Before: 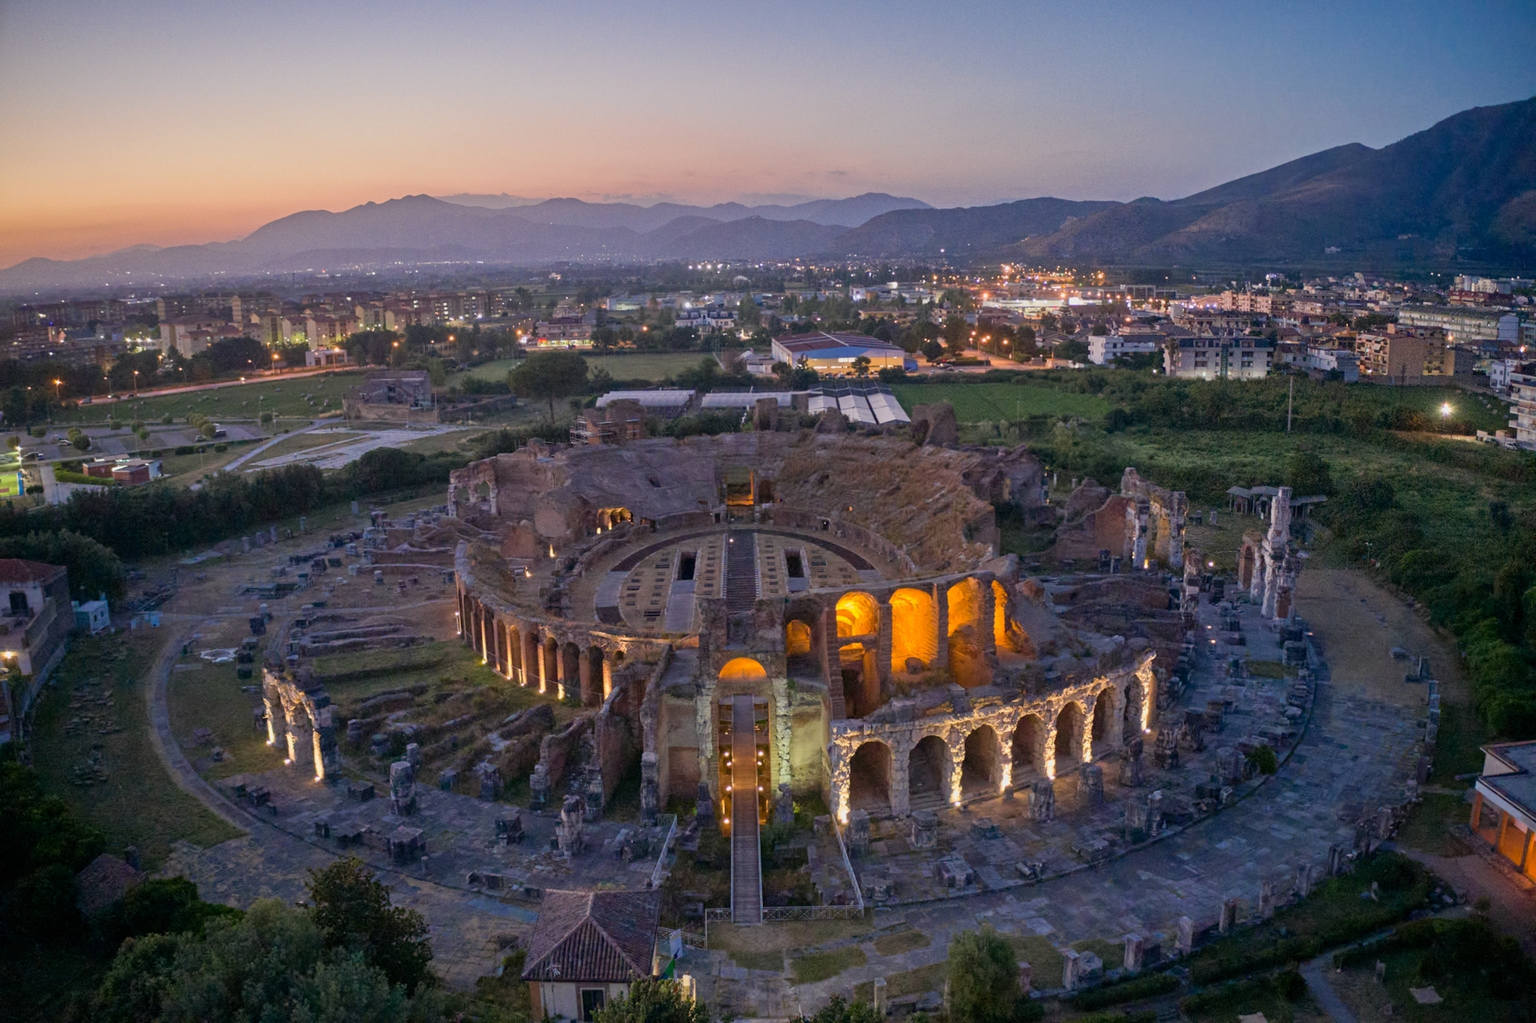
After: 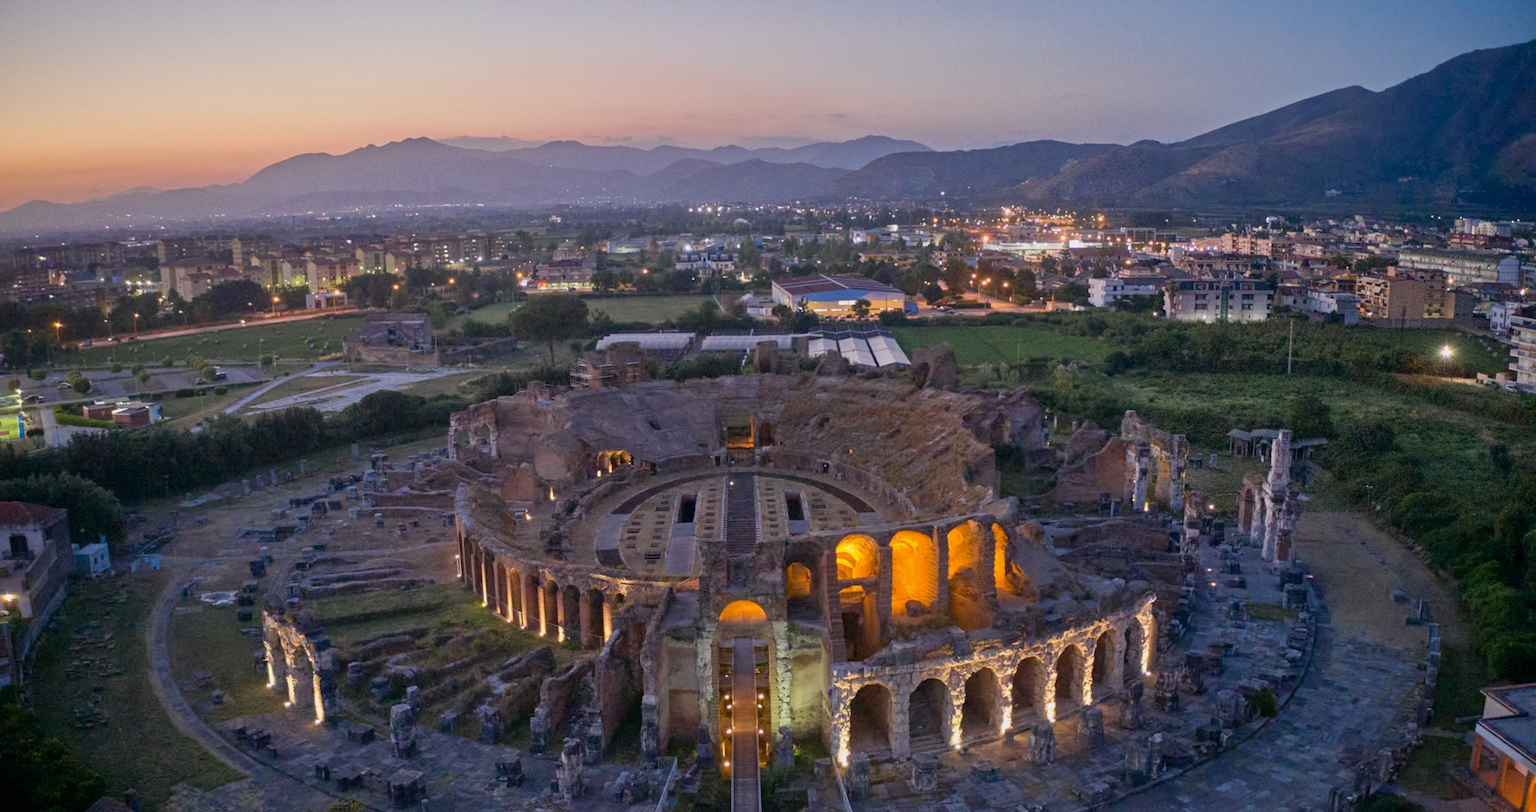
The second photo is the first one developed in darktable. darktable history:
white balance: red 0.988, blue 1.017
crop and rotate: top 5.667%, bottom 14.937%
